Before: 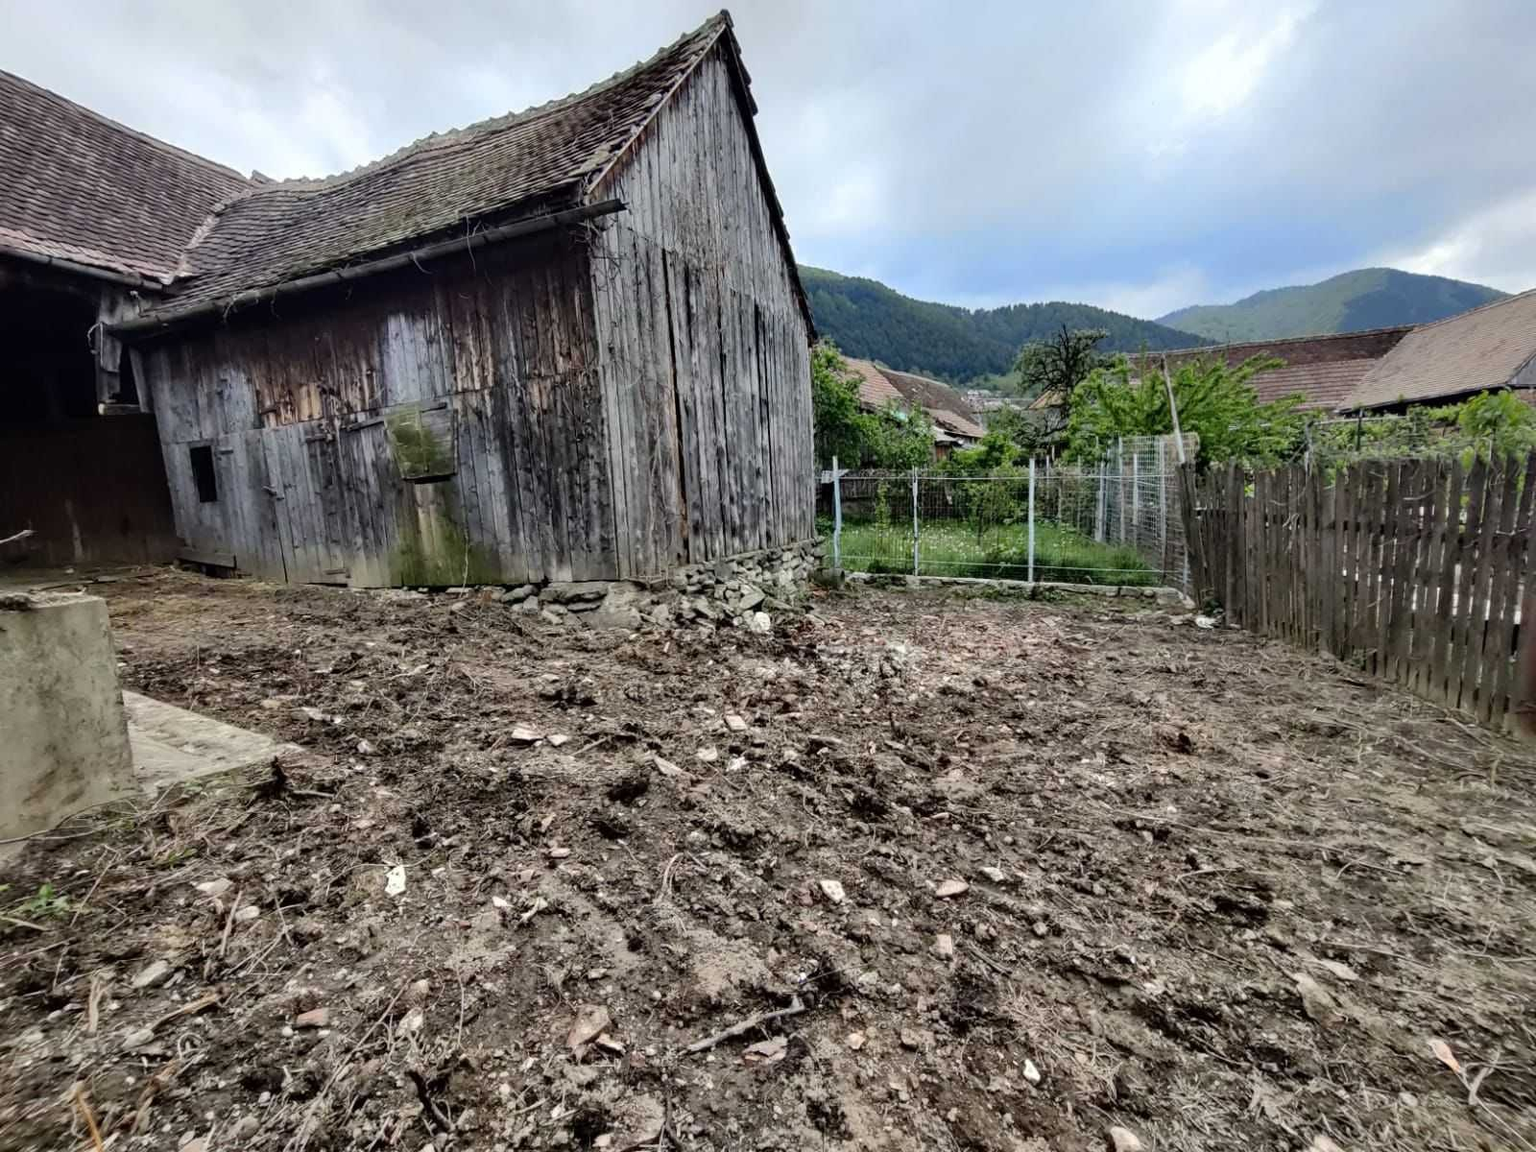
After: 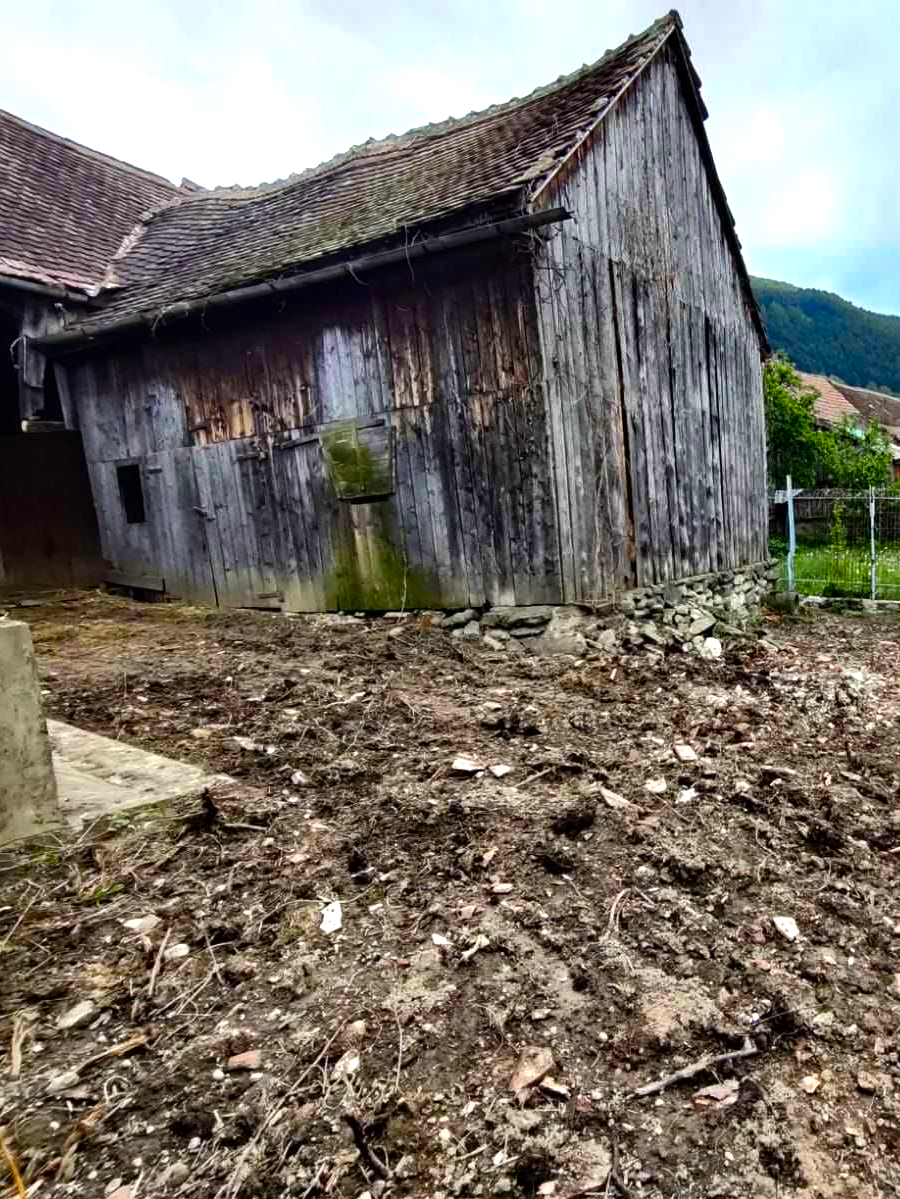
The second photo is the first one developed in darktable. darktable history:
white balance: emerald 1
crop: left 5.114%, right 38.589%
color balance rgb: linear chroma grading › global chroma 9%, perceptual saturation grading › global saturation 36%, perceptual saturation grading › shadows 35%, perceptual brilliance grading › global brilliance 15%, perceptual brilliance grading › shadows -35%, global vibrance 15%
